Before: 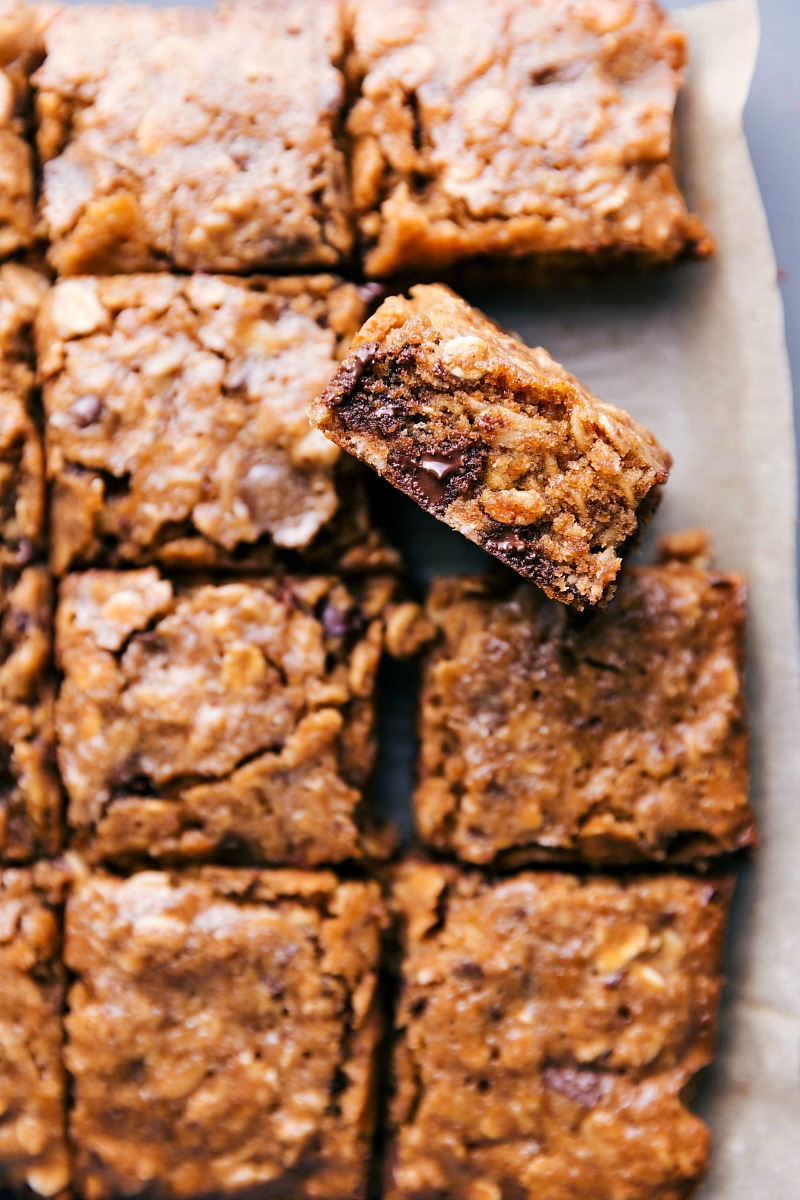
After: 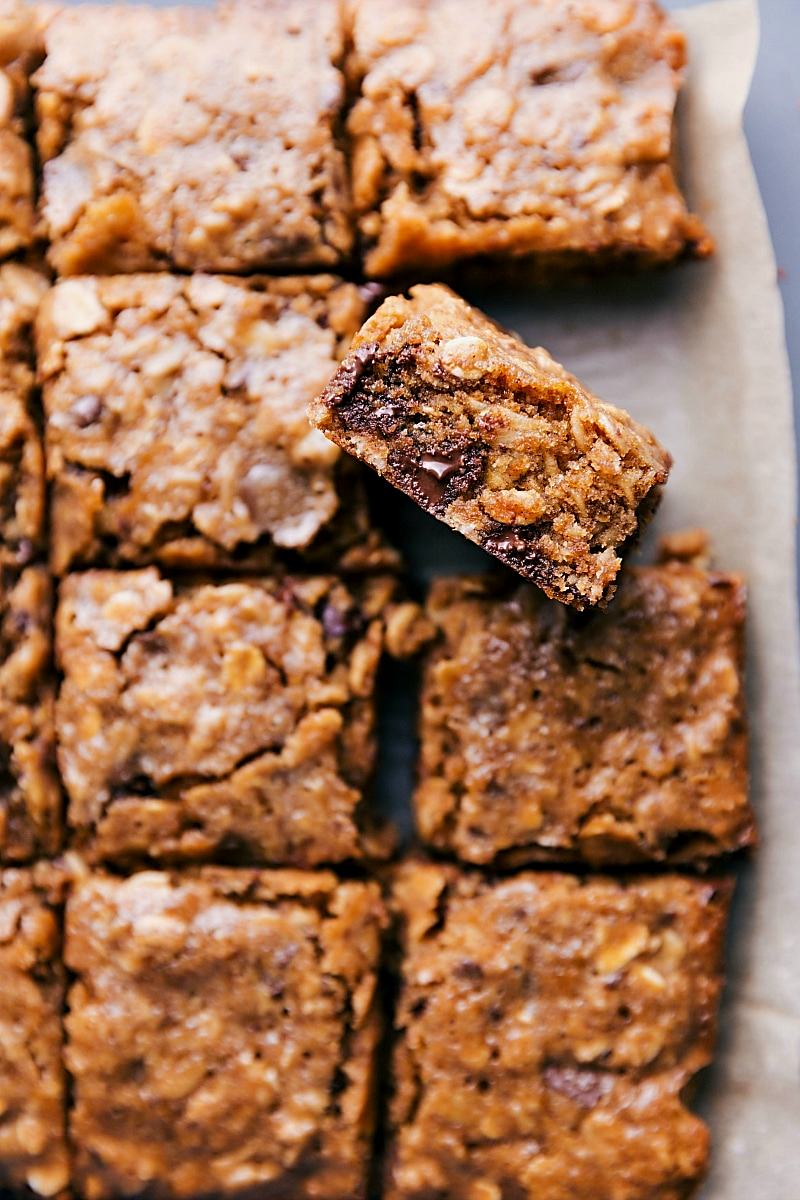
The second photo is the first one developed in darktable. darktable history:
sharpen: radius 1.887, amount 0.416, threshold 1.3
exposure: black level correction 0.001, exposure -0.122 EV, compensate highlight preservation false
